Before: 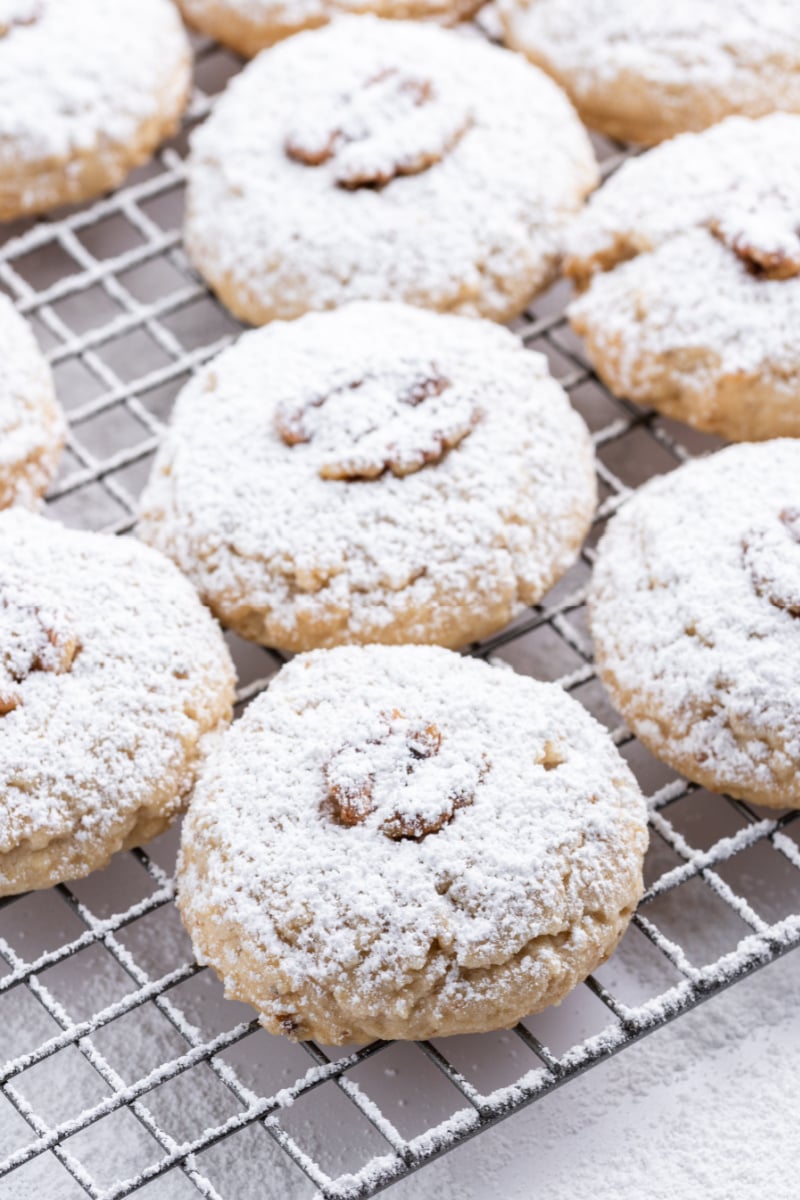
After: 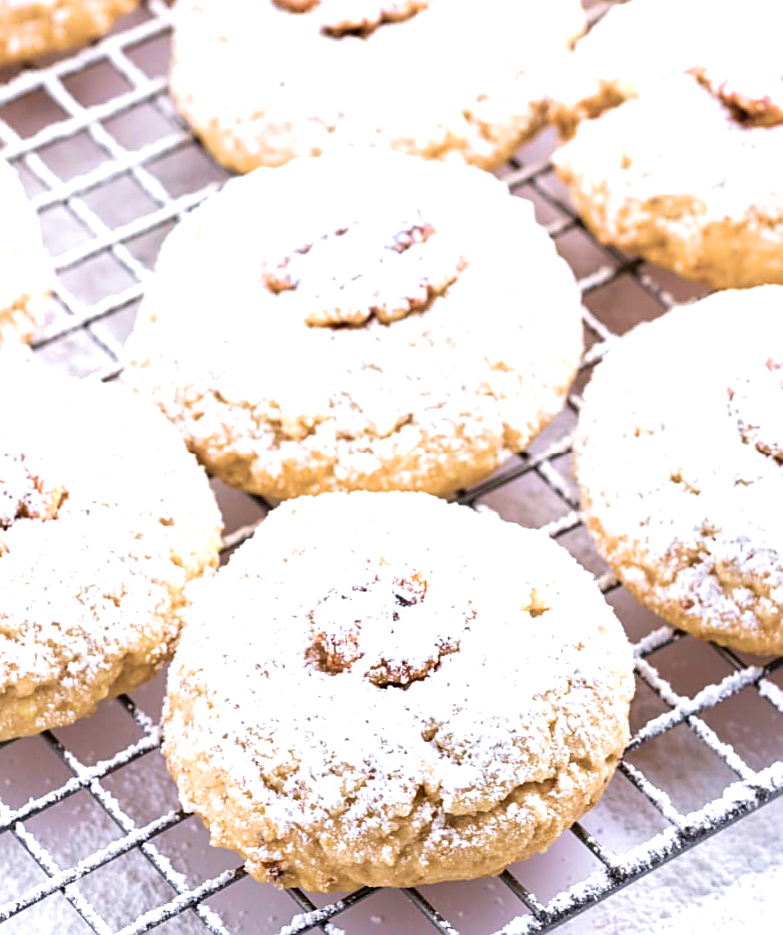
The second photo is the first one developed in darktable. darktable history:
velvia: strength 74%
exposure: black level correction 0, exposure 0.7 EV, compensate exposure bias true, compensate highlight preservation false
crop and rotate: left 1.814%, top 12.818%, right 0.25%, bottom 9.225%
sharpen: on, module defaults
